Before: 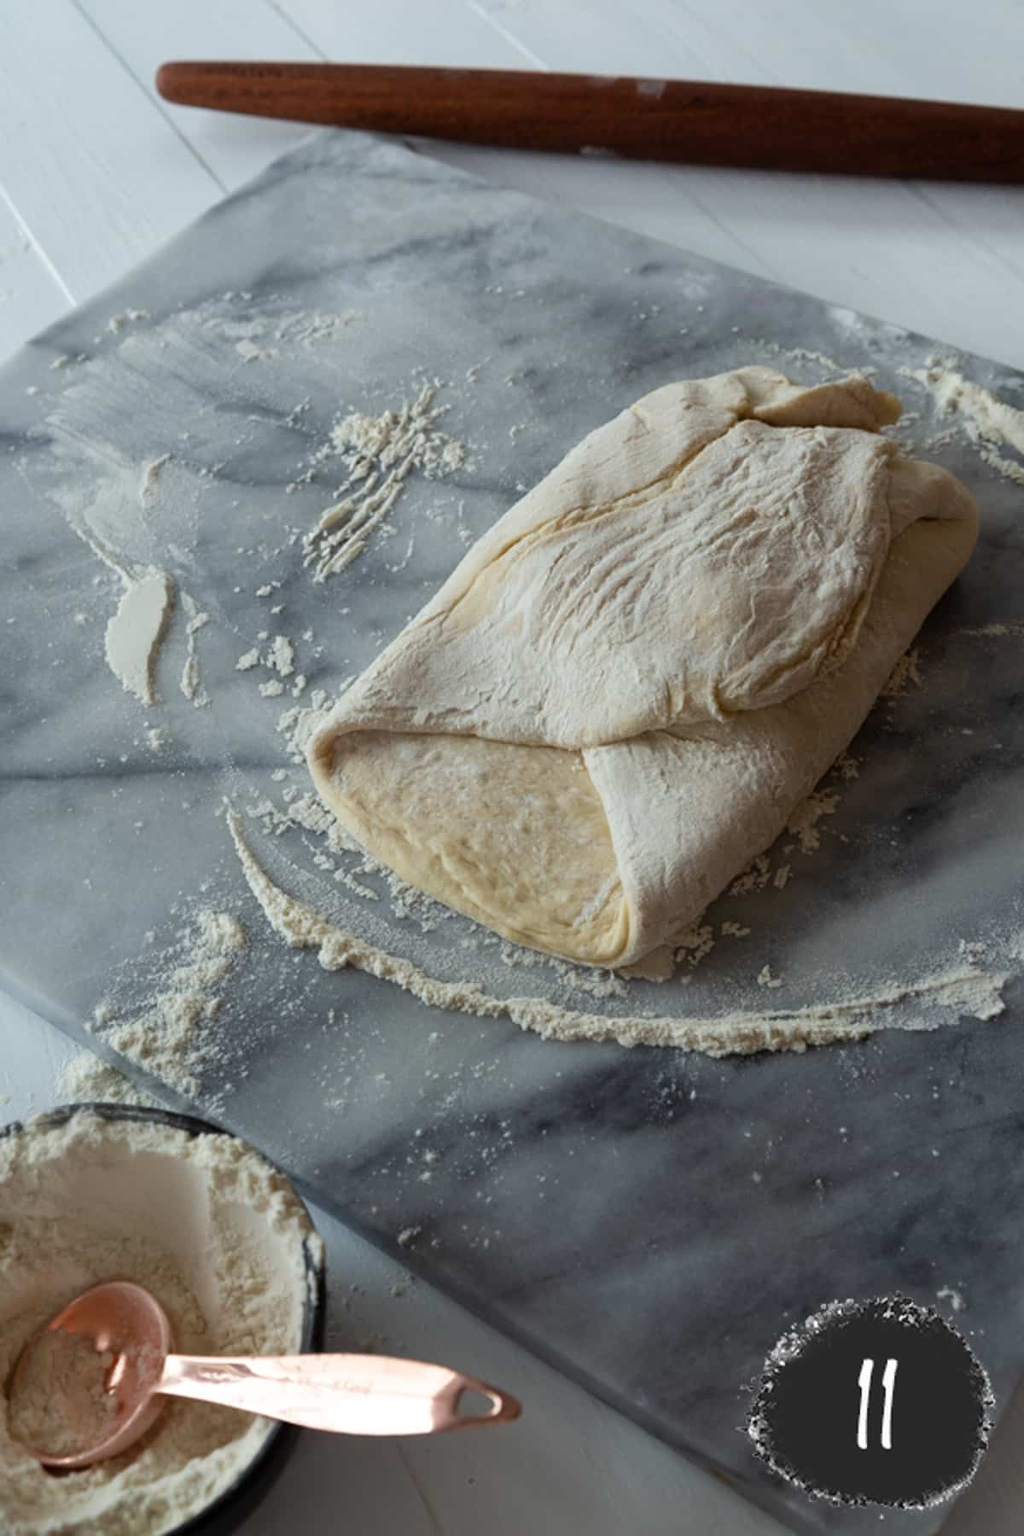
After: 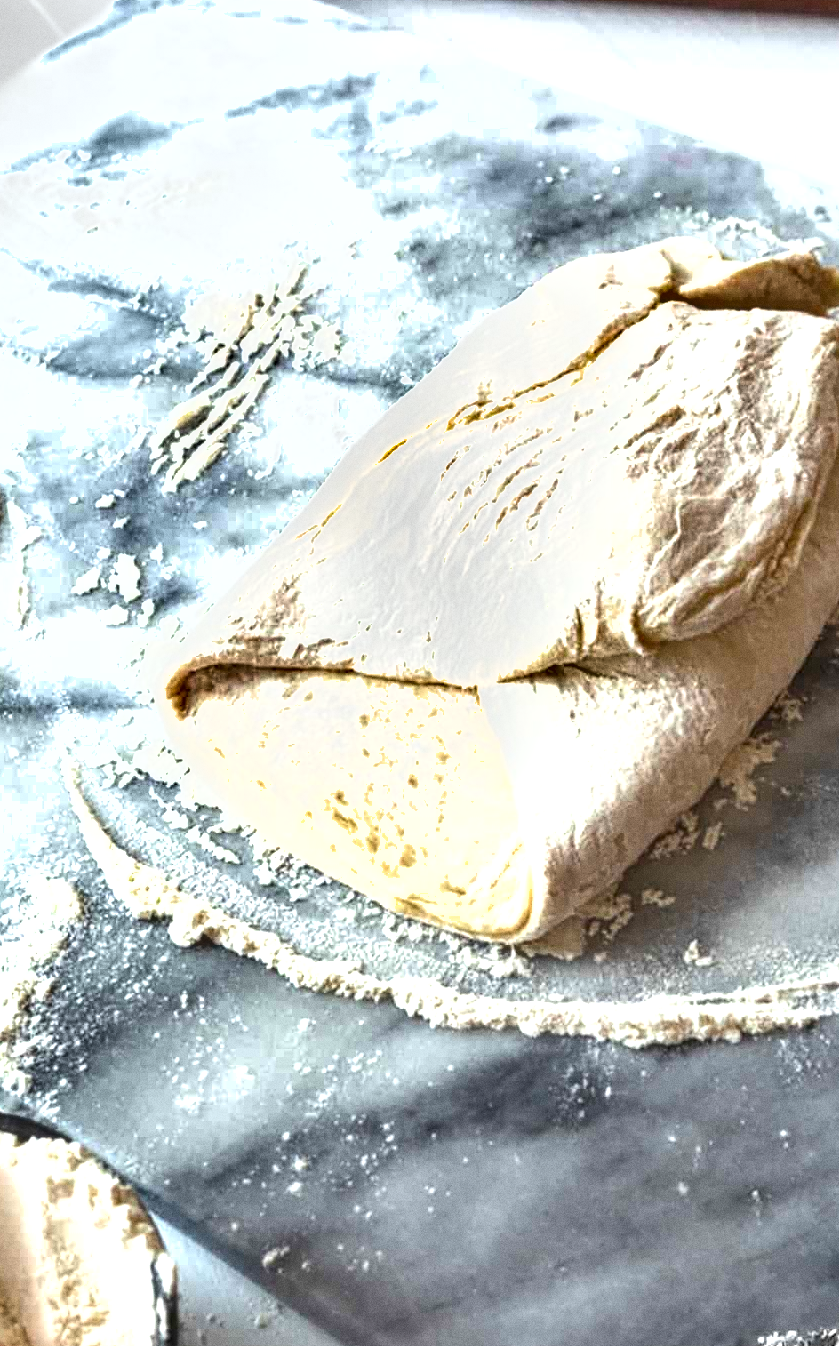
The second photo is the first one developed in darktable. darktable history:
crop and rotate: left 17.046%, top 10.659%, right 12.989%, bottom 14.553%
shadows and highlights: soften with gaussian
grain: coarseness 0.09 ISO
local contrast: on, module defaults
exposure: black level correction 0, exposure 1.9 EV, compensate highlight preservation false
